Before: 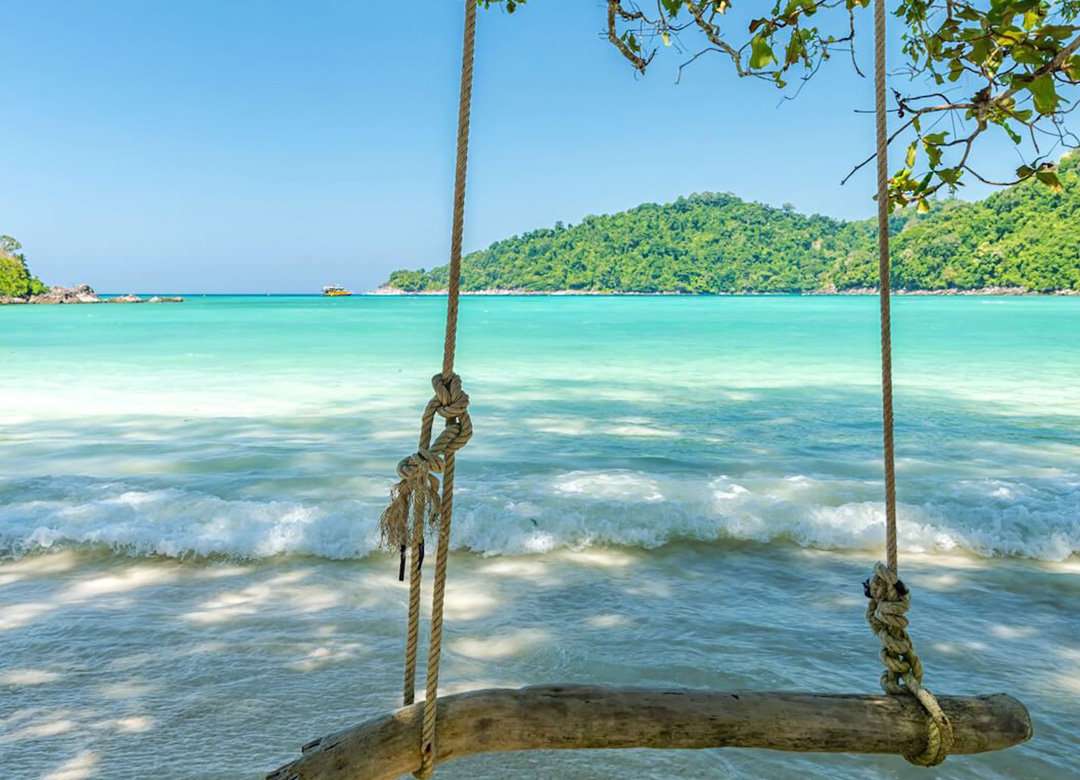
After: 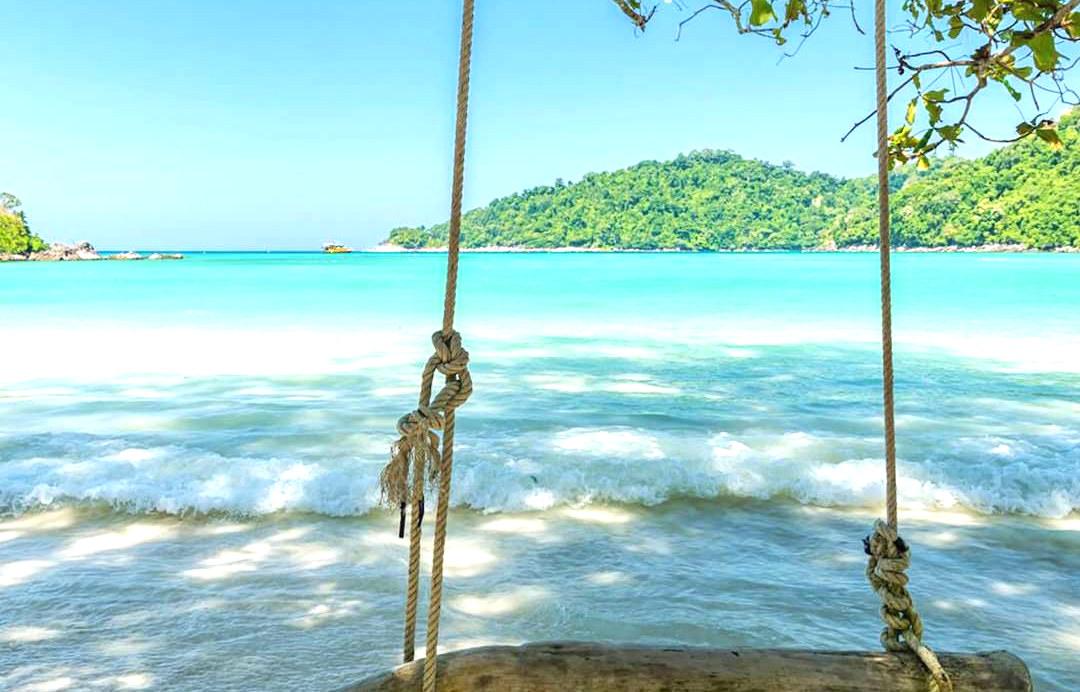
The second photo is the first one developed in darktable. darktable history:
exposure: exposure 0.6 EV, compensate highlight preservation false
crop and rotate: top 5.609%, bottom 5.609%
